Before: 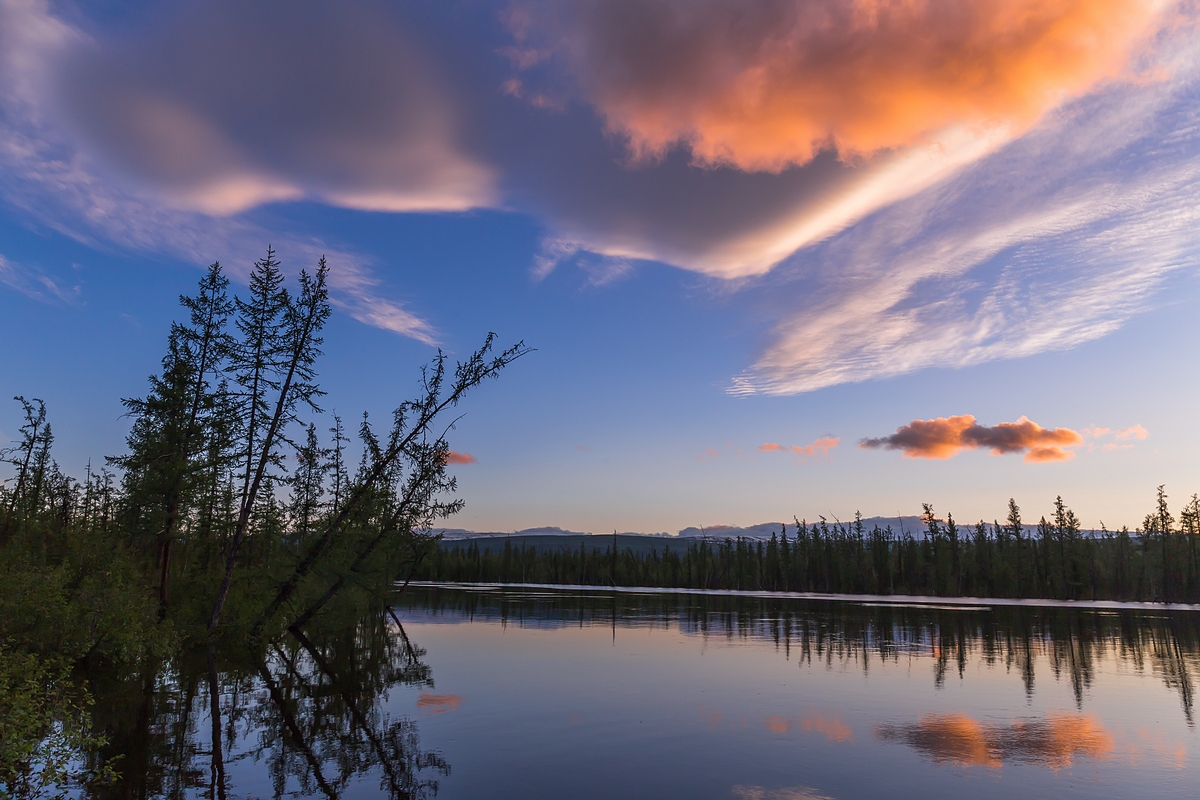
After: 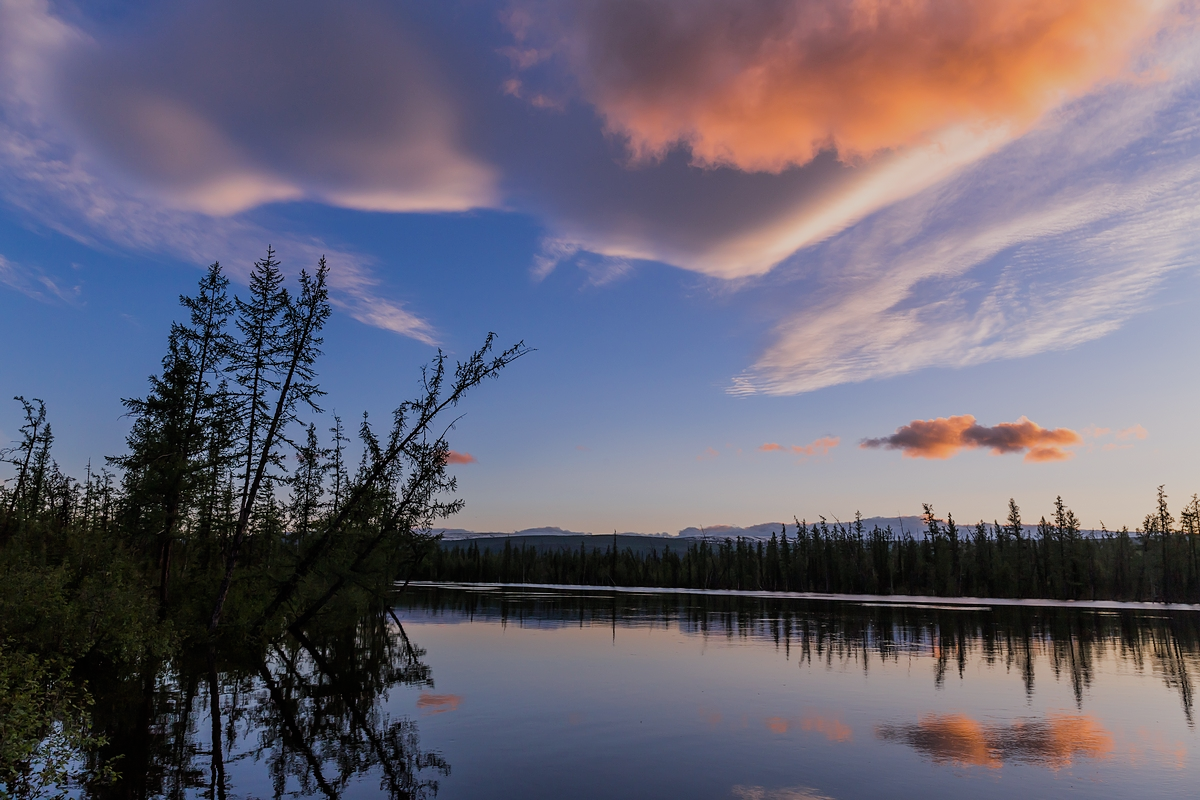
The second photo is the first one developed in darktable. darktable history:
filmic rgb: black relative exposure -7.65 EV, white relative exposure 4.56 EV, threshold 3.01 EV, hardness 3.61, enable highlight reconstruction true
